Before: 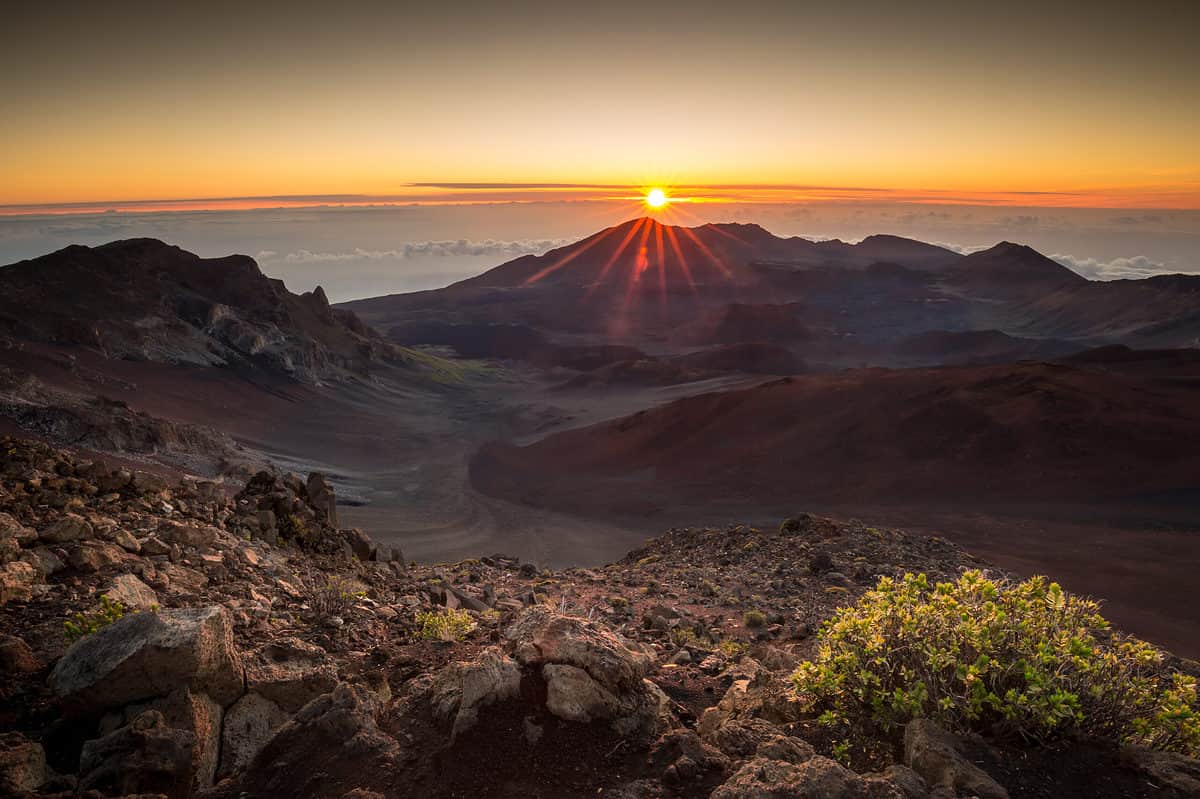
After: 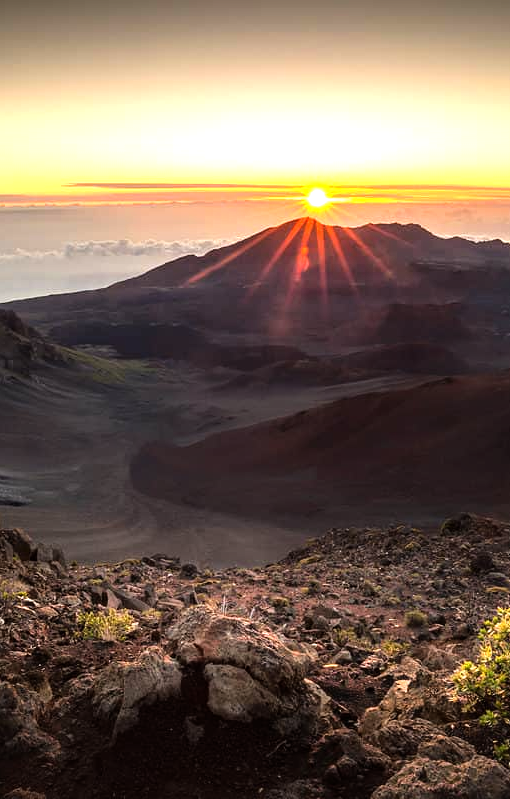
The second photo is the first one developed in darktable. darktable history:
tone equalizer: -8 EV -1.11 EV, -7 EV -1.01 EV, -6 EV -0.849 EV, -5 EV -0.558 EV, -3 EV 0.575 EV, -2 EV 0.859 EV, -1 EV 1 EV, +0 EV 1.06 EV, mask exposure compensation -0.492 EV
crop: left 28.286%, right 29.211%
